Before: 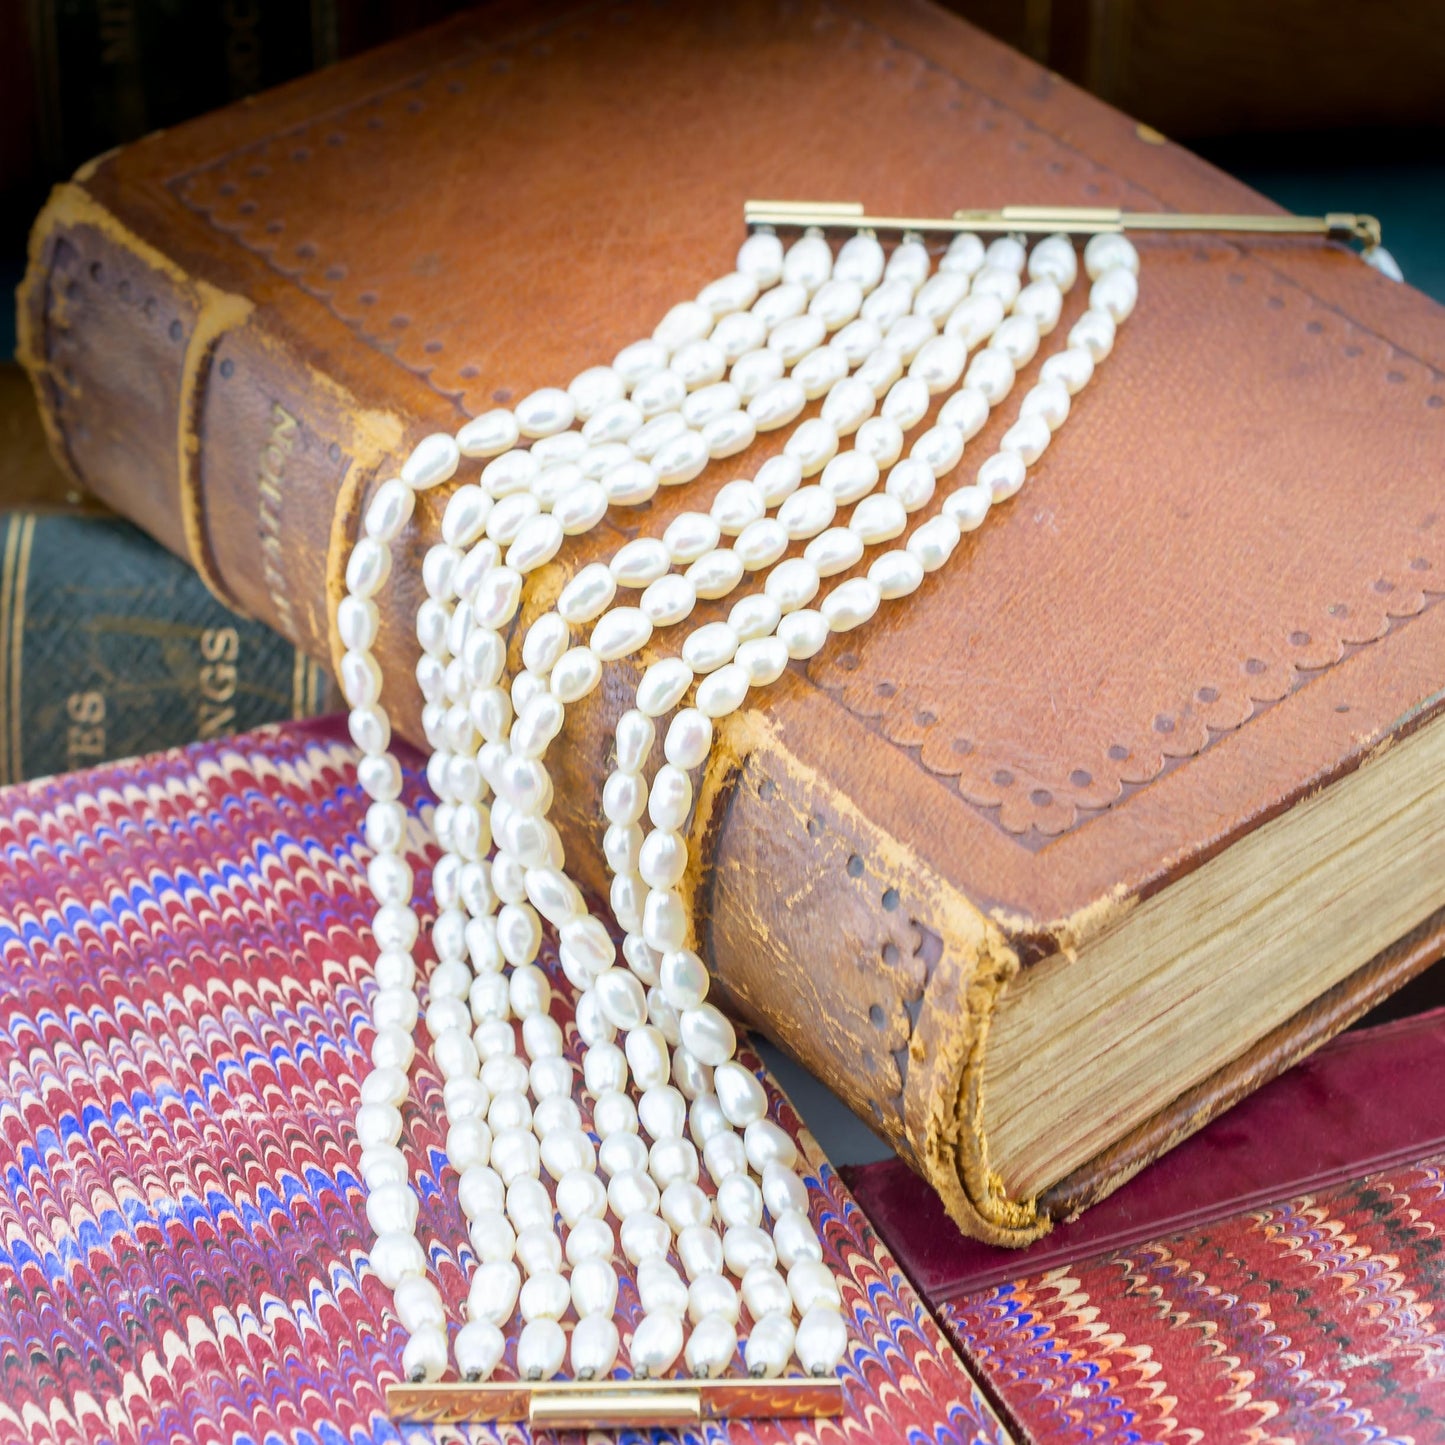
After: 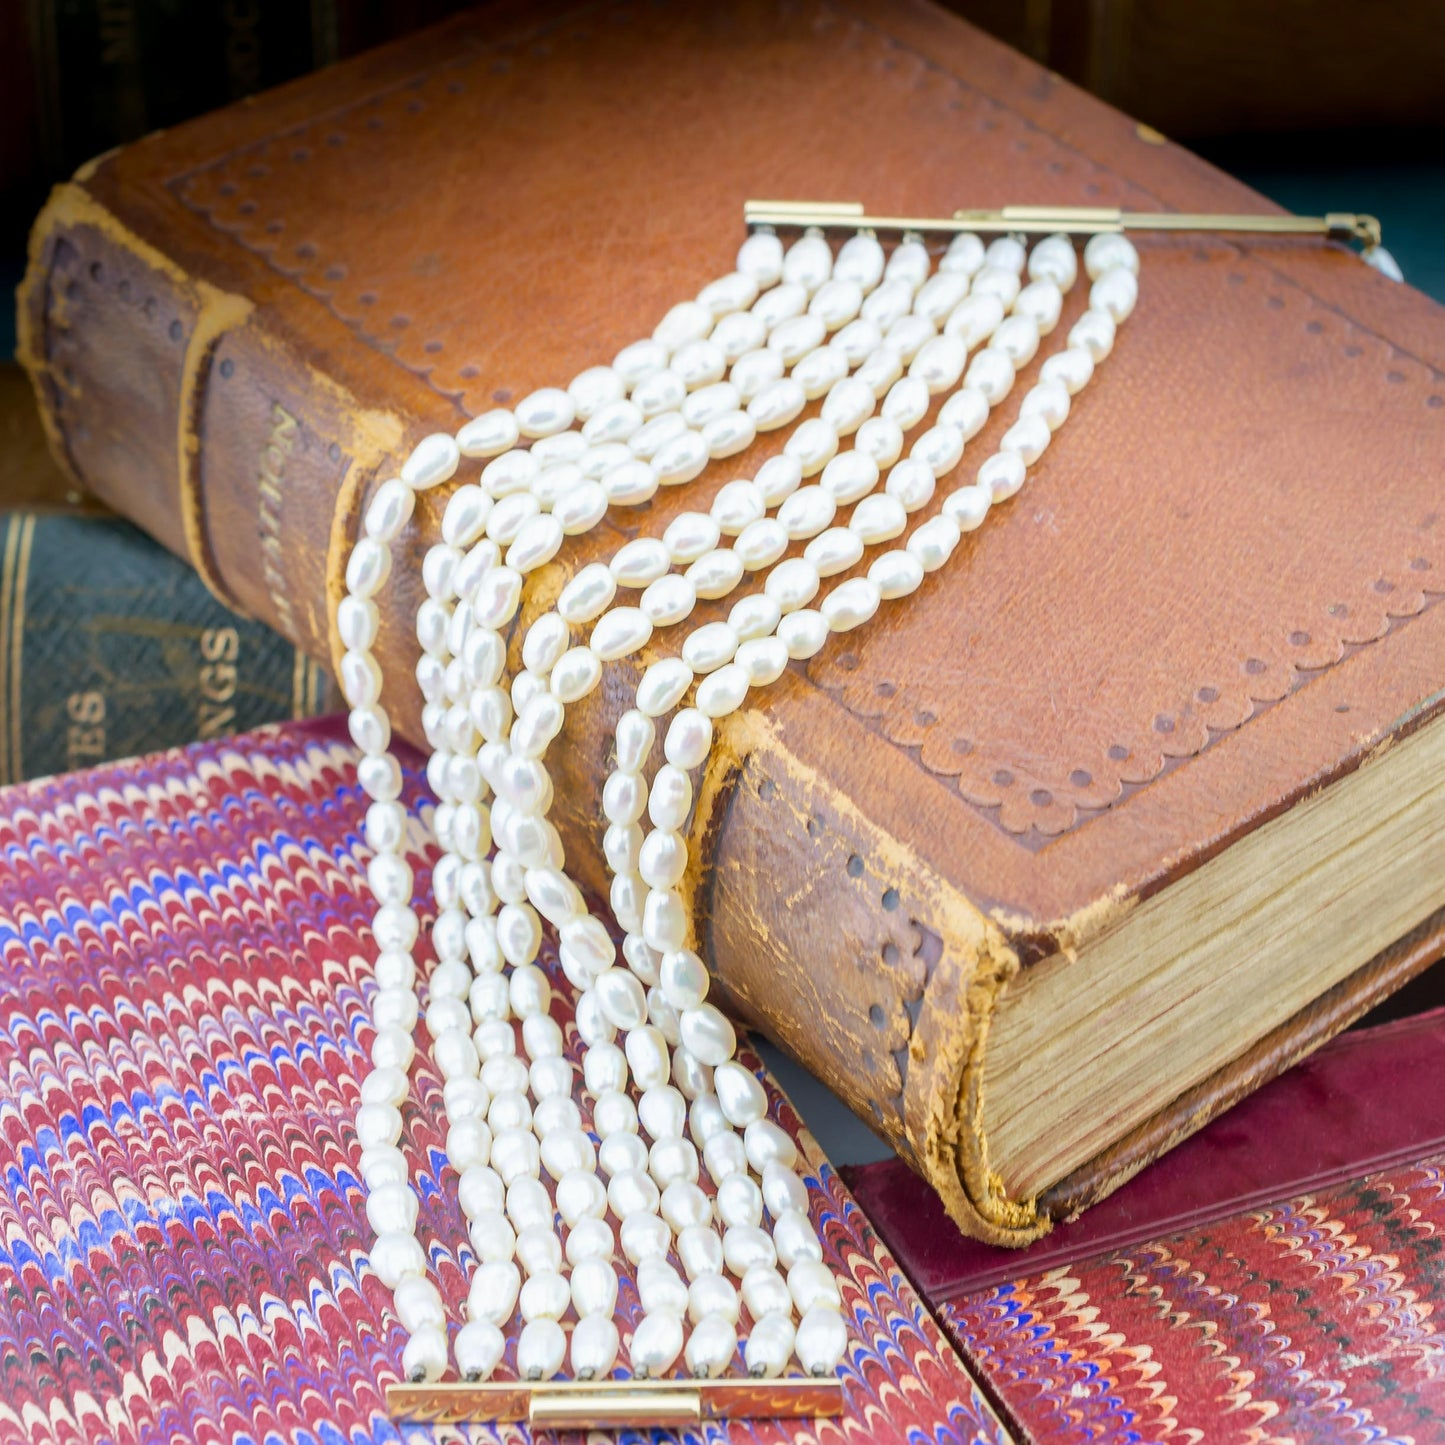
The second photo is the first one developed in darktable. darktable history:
exposure: exposure -0.045 EV, compensate highlight preservation false
